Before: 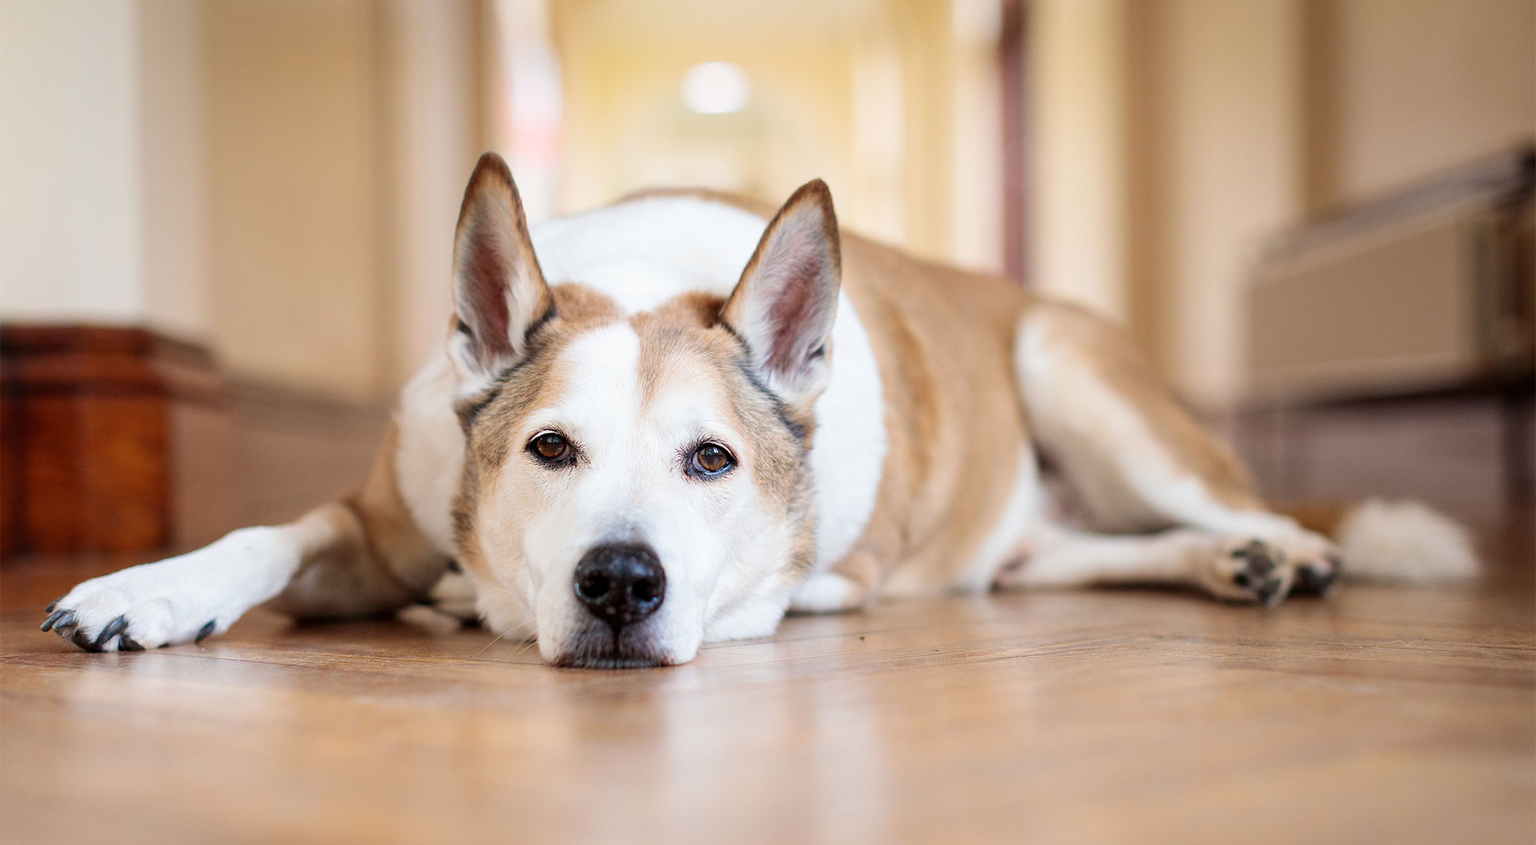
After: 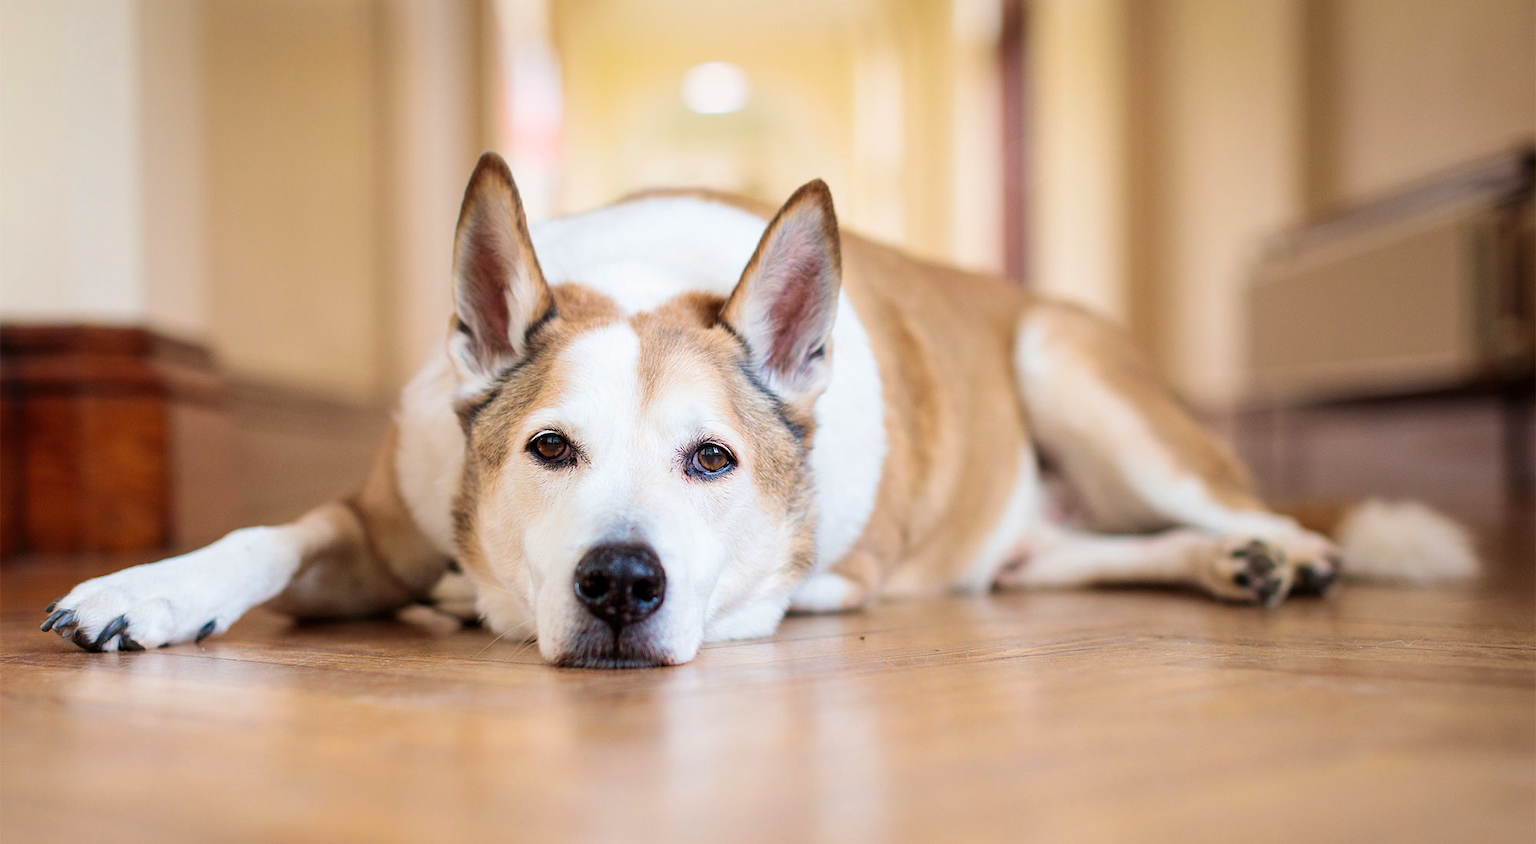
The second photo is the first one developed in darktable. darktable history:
color zones: curves: ch0 [(0, 0.5) (0.143, 0.5) (0.286, 0.5) (0.429, 0.5) (0.571, 0.5) (0.714, 0.476) (0.857, 0.5) (1, 0.5)]; ch2 [(0, 0.5) (0.143, 0.5) (0.286, 0.5) (0.429, 0.5) (0.571, 0.5) (0.714, 0.487) (0.857, 0.5) (1, 0.5)]
velvia: on, module defaults
